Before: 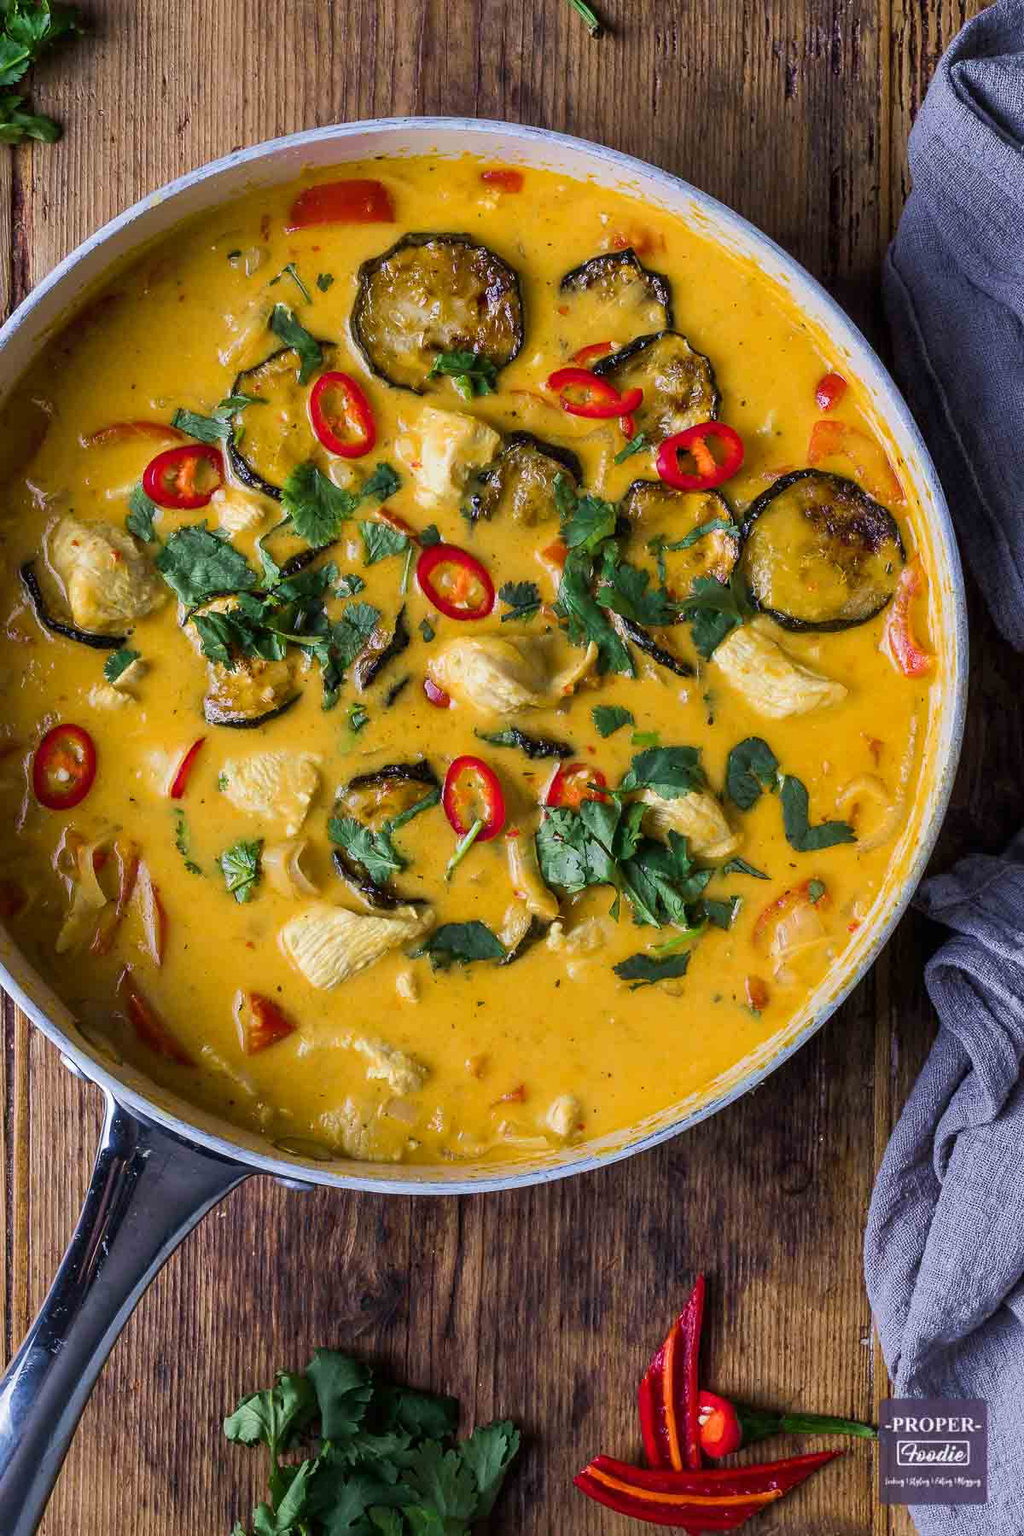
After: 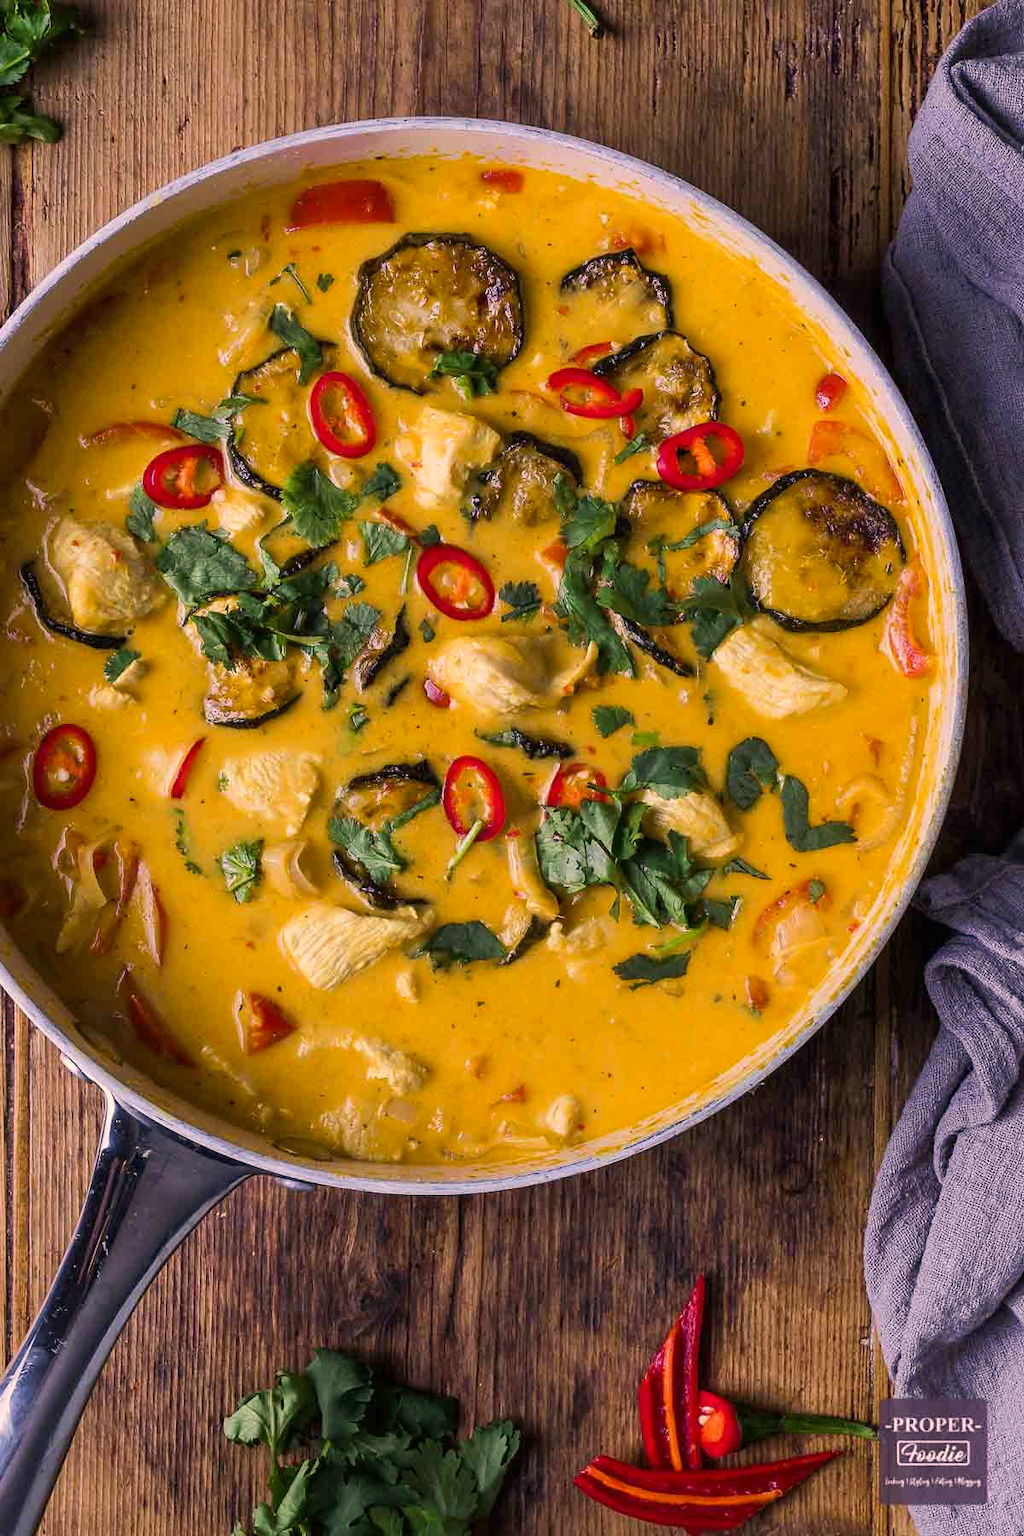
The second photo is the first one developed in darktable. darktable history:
color correction: highlights a* 11.96, highlights b* 11.58
contrast brightness saturation: contrast 0.01, saturation -0.05
